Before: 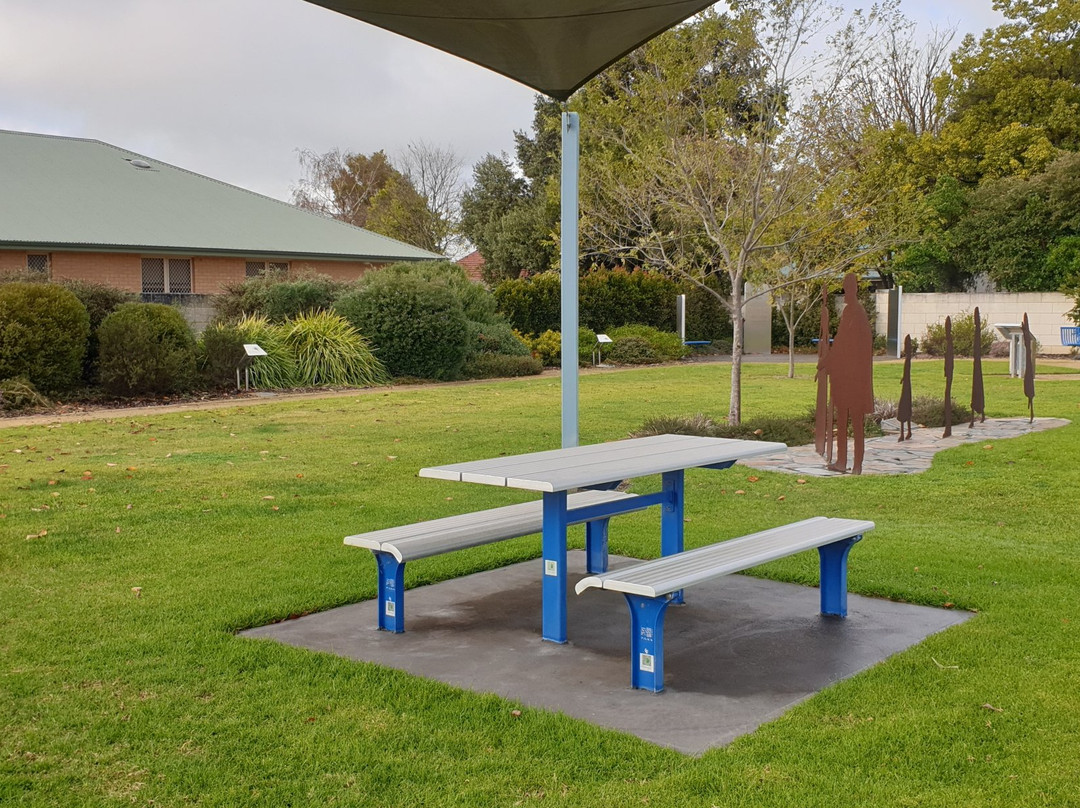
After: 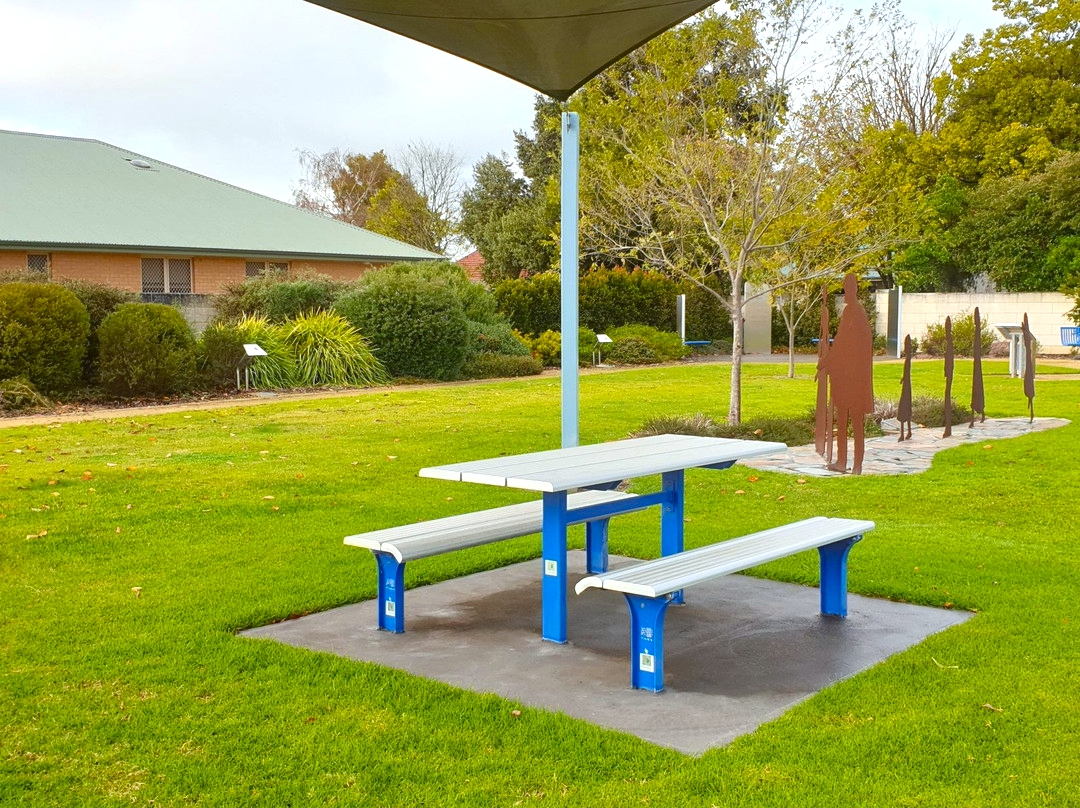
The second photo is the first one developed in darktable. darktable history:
color balance rgb: perceptual saturation grading › global saturation 25%, global vibrance 20%
exposure: exposure 0.7 EV, compensate highlight preservation false
color balance: lift [1.004, 1.002, 1.002, 0.998], gamma [1, 1.007, 1.002, 0.993], gain [1, 0.977, 1.013, 1.023], contrast -3.64%
